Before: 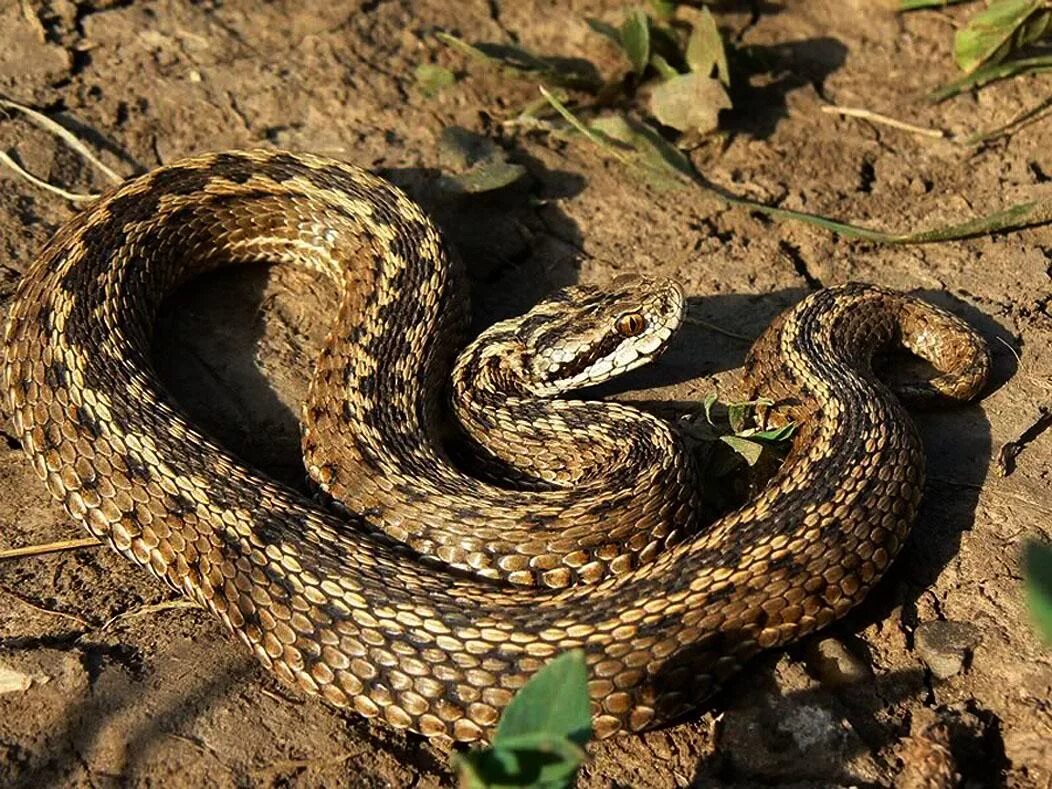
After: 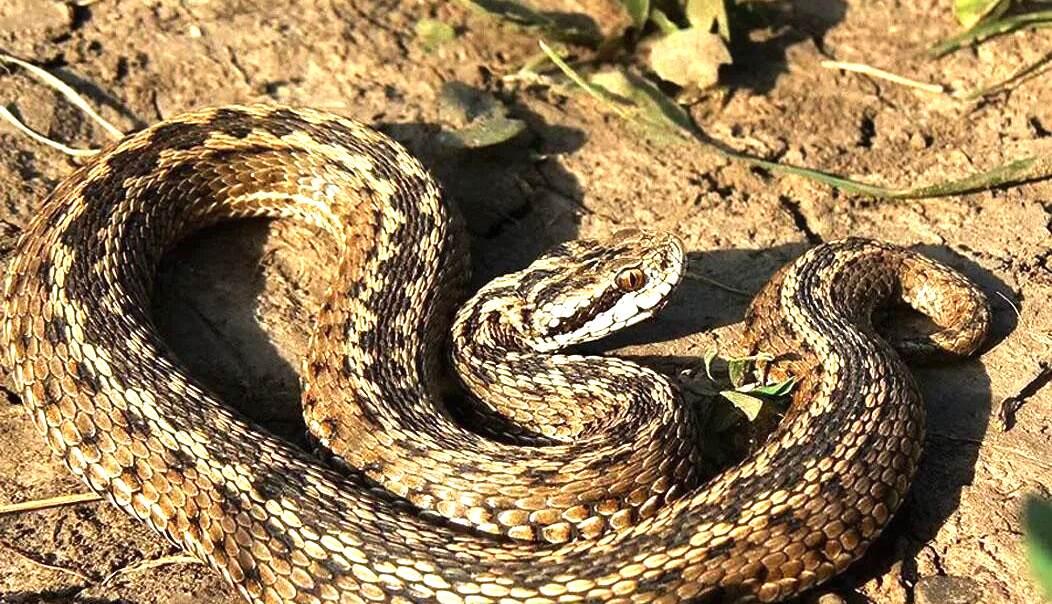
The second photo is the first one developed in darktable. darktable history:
contrast brightness saturation: saturation -0.039
crop: top 5.732%, bottom 17.638%
exposure: black level correction 0, exposure 1.104 EV, compensate exposure bias true, compensate highlight preservation false
